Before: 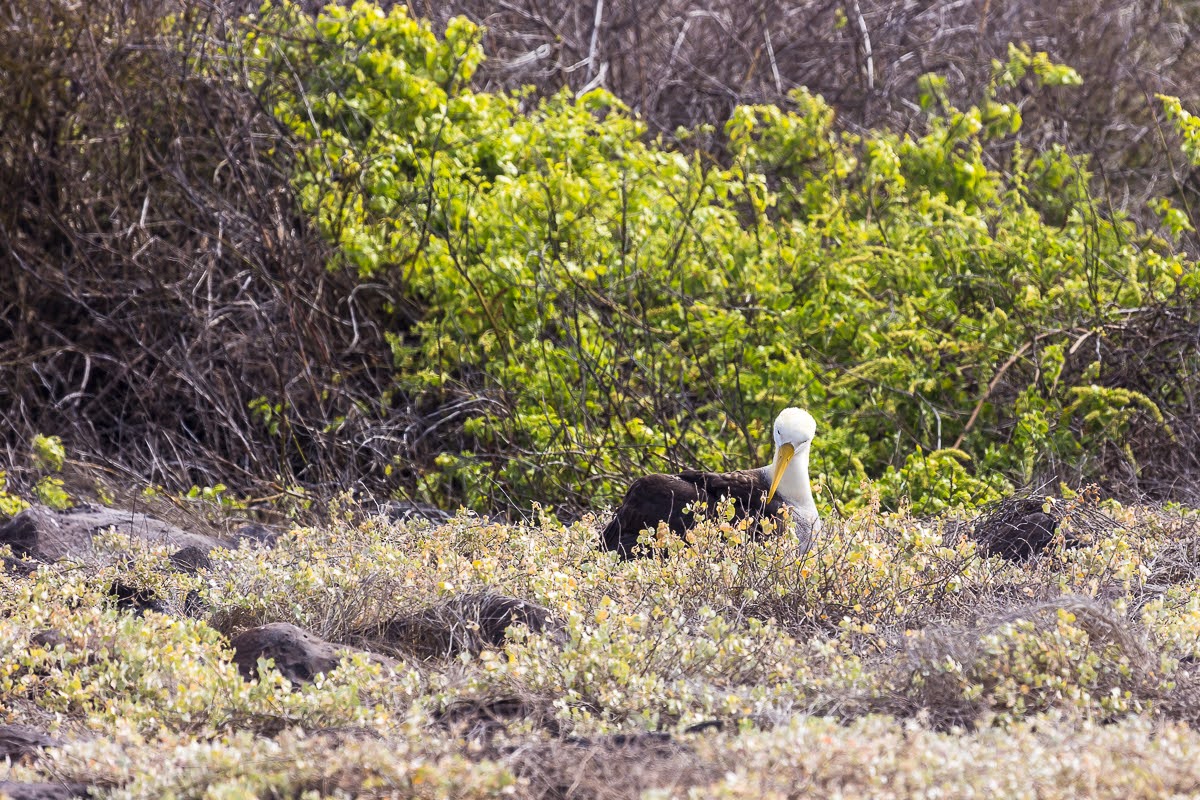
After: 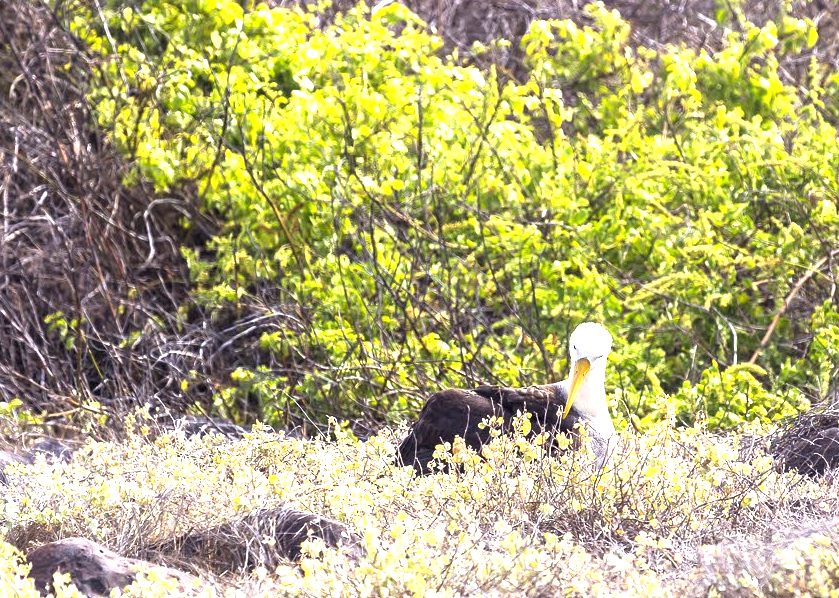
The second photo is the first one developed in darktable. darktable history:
exposure: black level correction 0, exposure 1.2 EV, compensate exposure bias true, compensate highlight preservation false
crop and rotate: left 17.046%, top 10.659%, right 12.989%, bottom 14.553%
